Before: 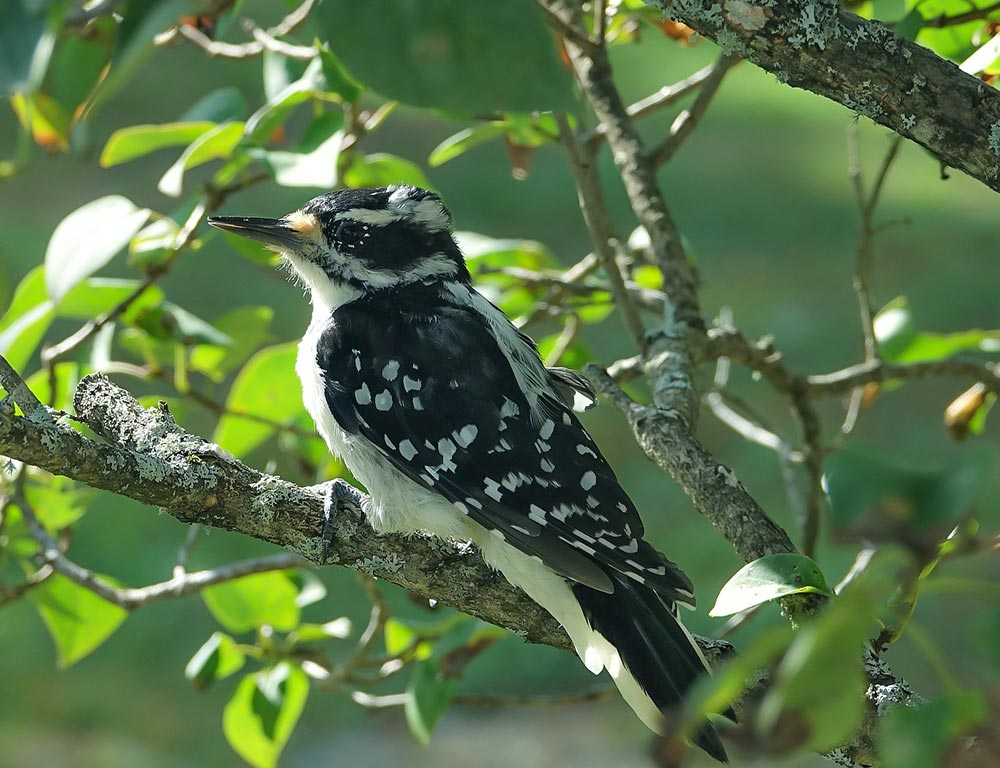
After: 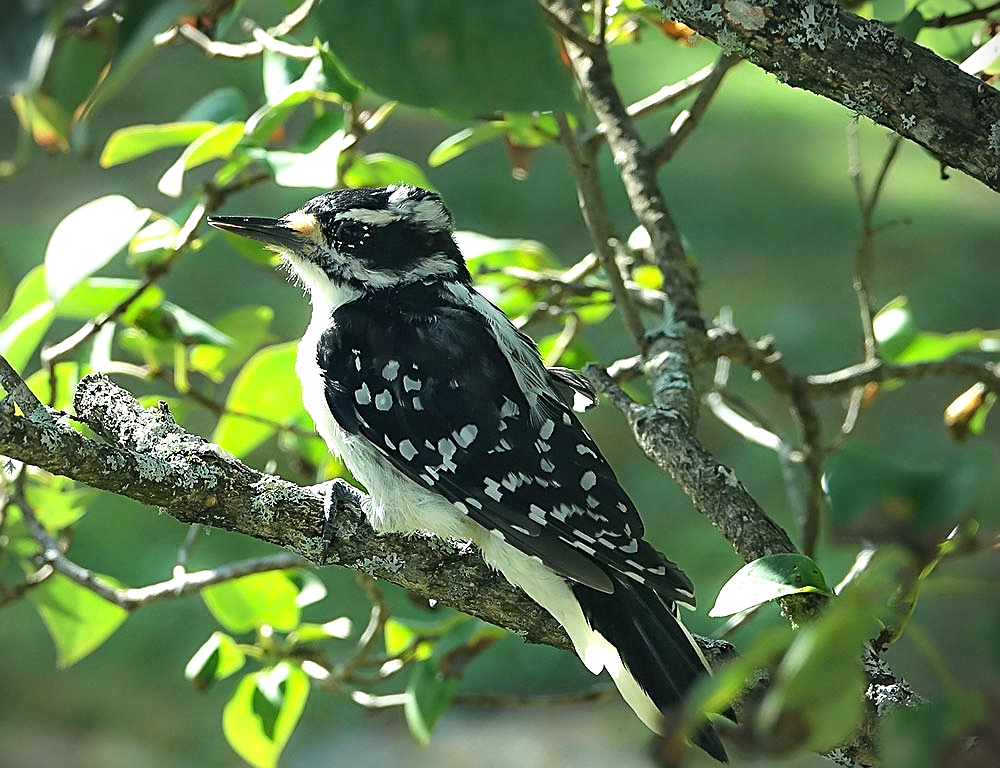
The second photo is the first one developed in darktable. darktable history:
sharpen: on, module defaults
tone equalizer: -8 EV 0 EV, -7 EV -0.002 EV, -6 EV 0.005 EV, -5 EV -0.043 EV, -4 EV -0.138 EV, -3 EV -0.148 EV, -2 EV 0.223 EV, -1 EV 0.707 EV, +0 EV 0.464 EV
vignetting: fall-off radius 61.16%, dithering 8-bit output
